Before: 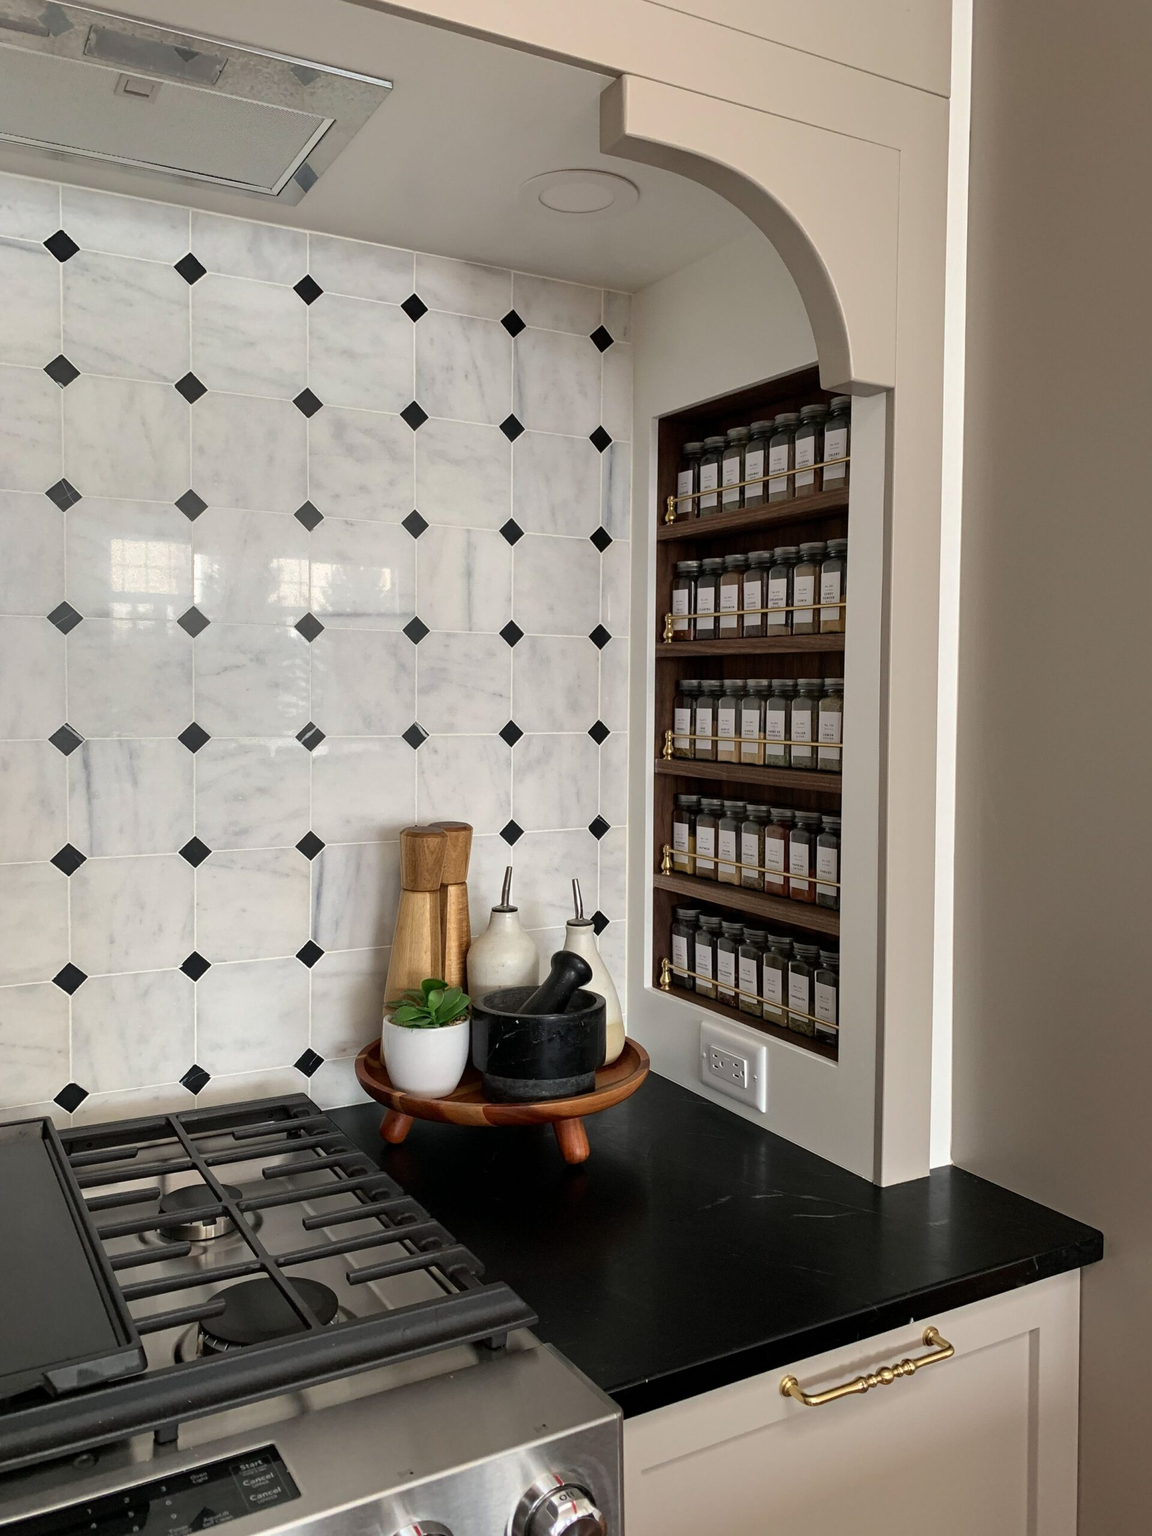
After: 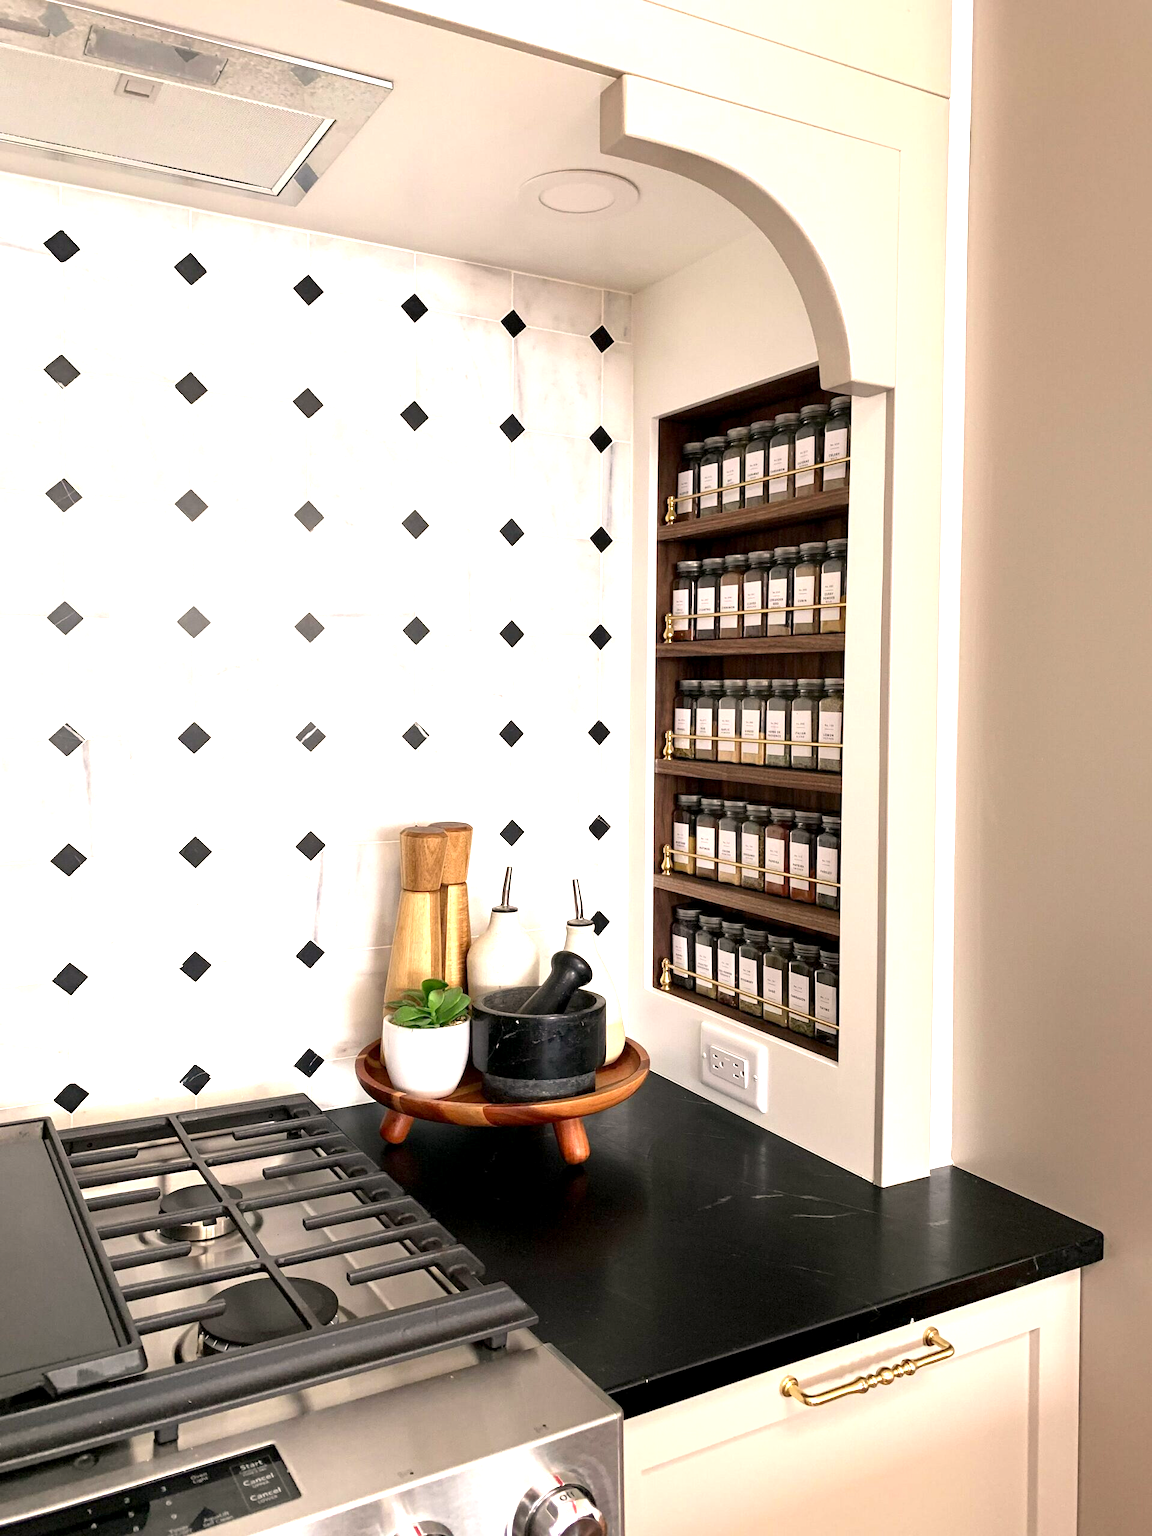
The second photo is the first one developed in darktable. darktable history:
exposure: black level correction 0.001, exposure 1.398 EV, compensate highlight preservation false
color correction: highlights a* 5.83, highlights b* 4.79
